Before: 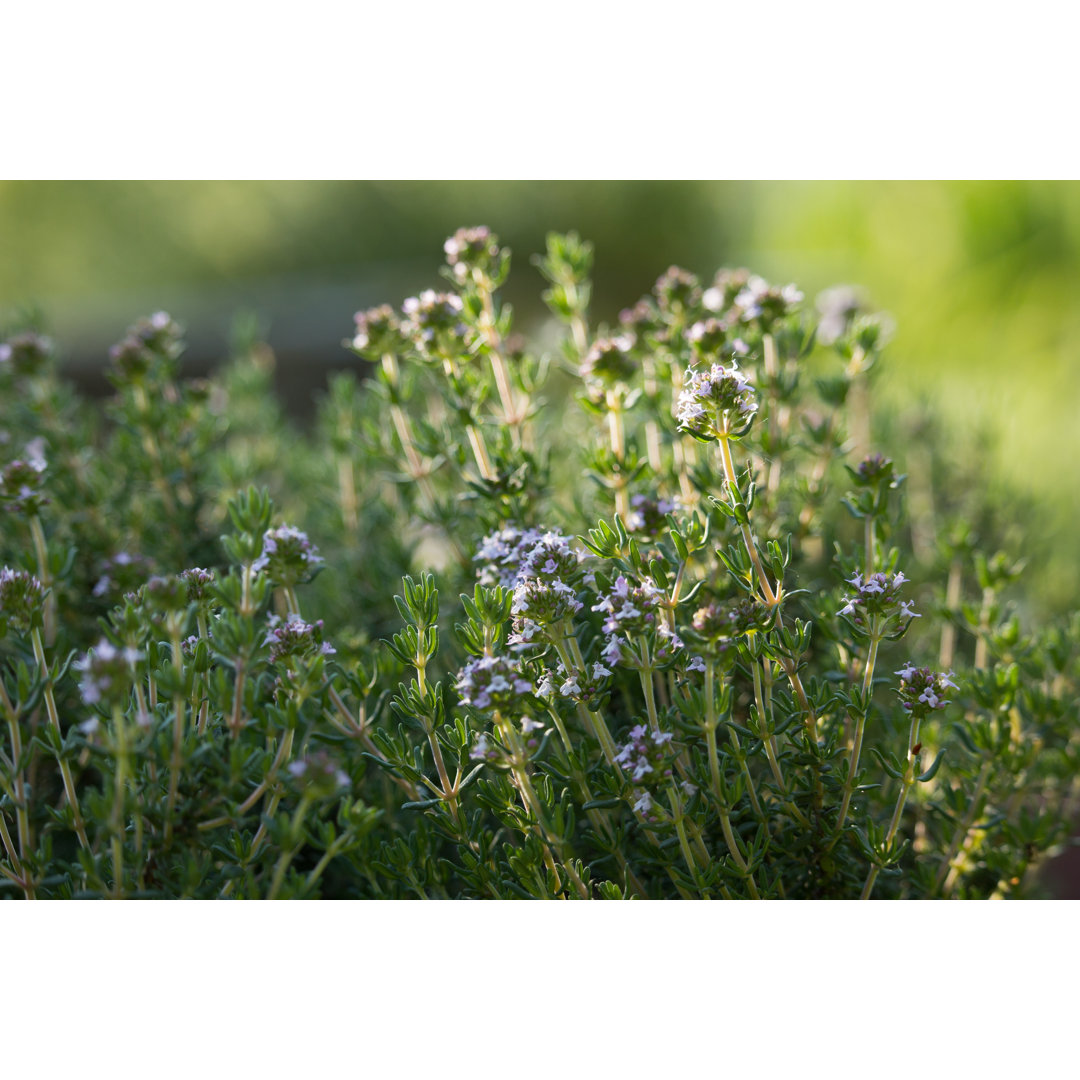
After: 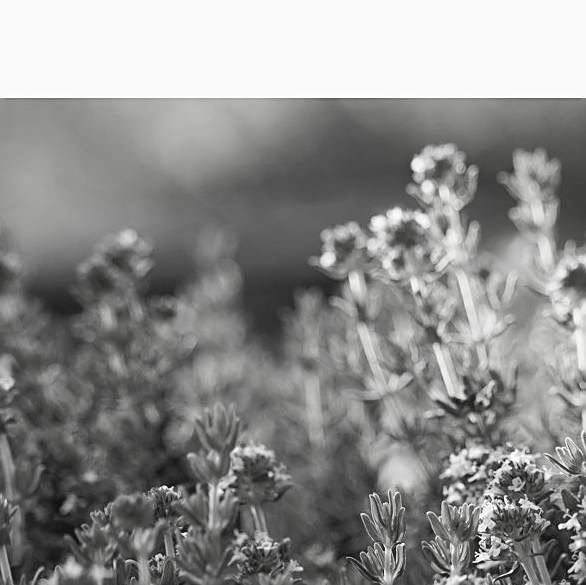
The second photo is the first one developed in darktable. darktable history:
exposure: exposure -0.157 EV, compensate highlight preservation false
crop and rotate: left 3.061%, top 7.647%, right 42.648%, bottom 38.179%
contrast brightness saturation: saturation -0.988
sharpen: on, module defaults
tone curve: curves: ch0 [(0, 0) (0.003, 0.047) (0.011, 0.051) (0.025, 0.051) (0.044, 0.057) (0.069, 0.068) (0.1, 0.076) (0.136, 0.108) (0.177, 0.166) (0.224, 0.229) (0.277, 0.299) (0.335, 0.364) (0.399, 0.46) (0.468, 0.553) (0.543, 0.639) (0.623, 0.724) (0.709, 0.808) (0.801, 0.886) (0.898, 0.954) (1, 1)], color space Lab, independent channels, preserve colors none
color zones: curves: ch0 [(0.826, 0.353)]; ch1 [(0.242, 0.647) (0.889, 0.342)]; ch2 [(0.246, 0.089) (0.969, 0.068)]
color balance rgb: linear chroma grading › shadows 31.516%, linear chroma grading › global chroma -2.27%, linear chroma grading › mid-tones 4.295%, perceptual saturation grading › global saturation 25.126%, global vibrance 20%
